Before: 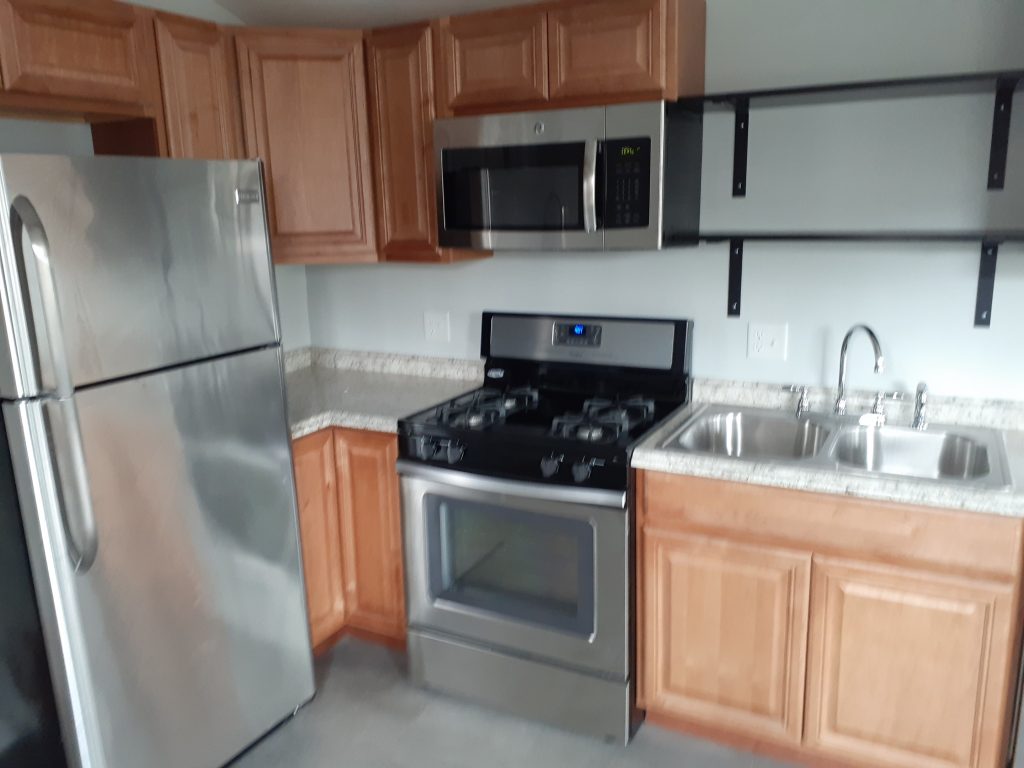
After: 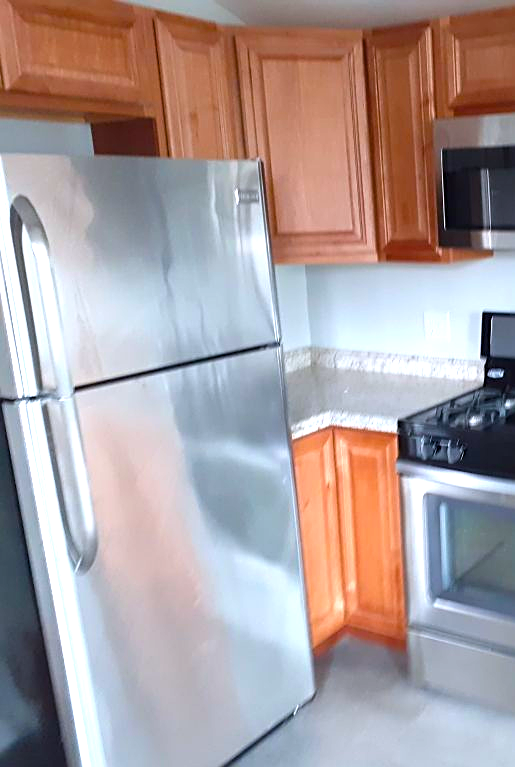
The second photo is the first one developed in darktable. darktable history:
crop and rotate: left 0.063%, top 0%, right 49.581%
color calibration: illuminant as shot in camera, x 0.358, y 0.373, temperature 4628.91 K
color balance rgb: perceptual saturation grading › global saturation 36.267%, global vibrance 15.114%
exposure: black level correction 0, exposure 1 EV, compensate exposure bias true, compensate highlight preservation false
sharpen: on, module defaults
